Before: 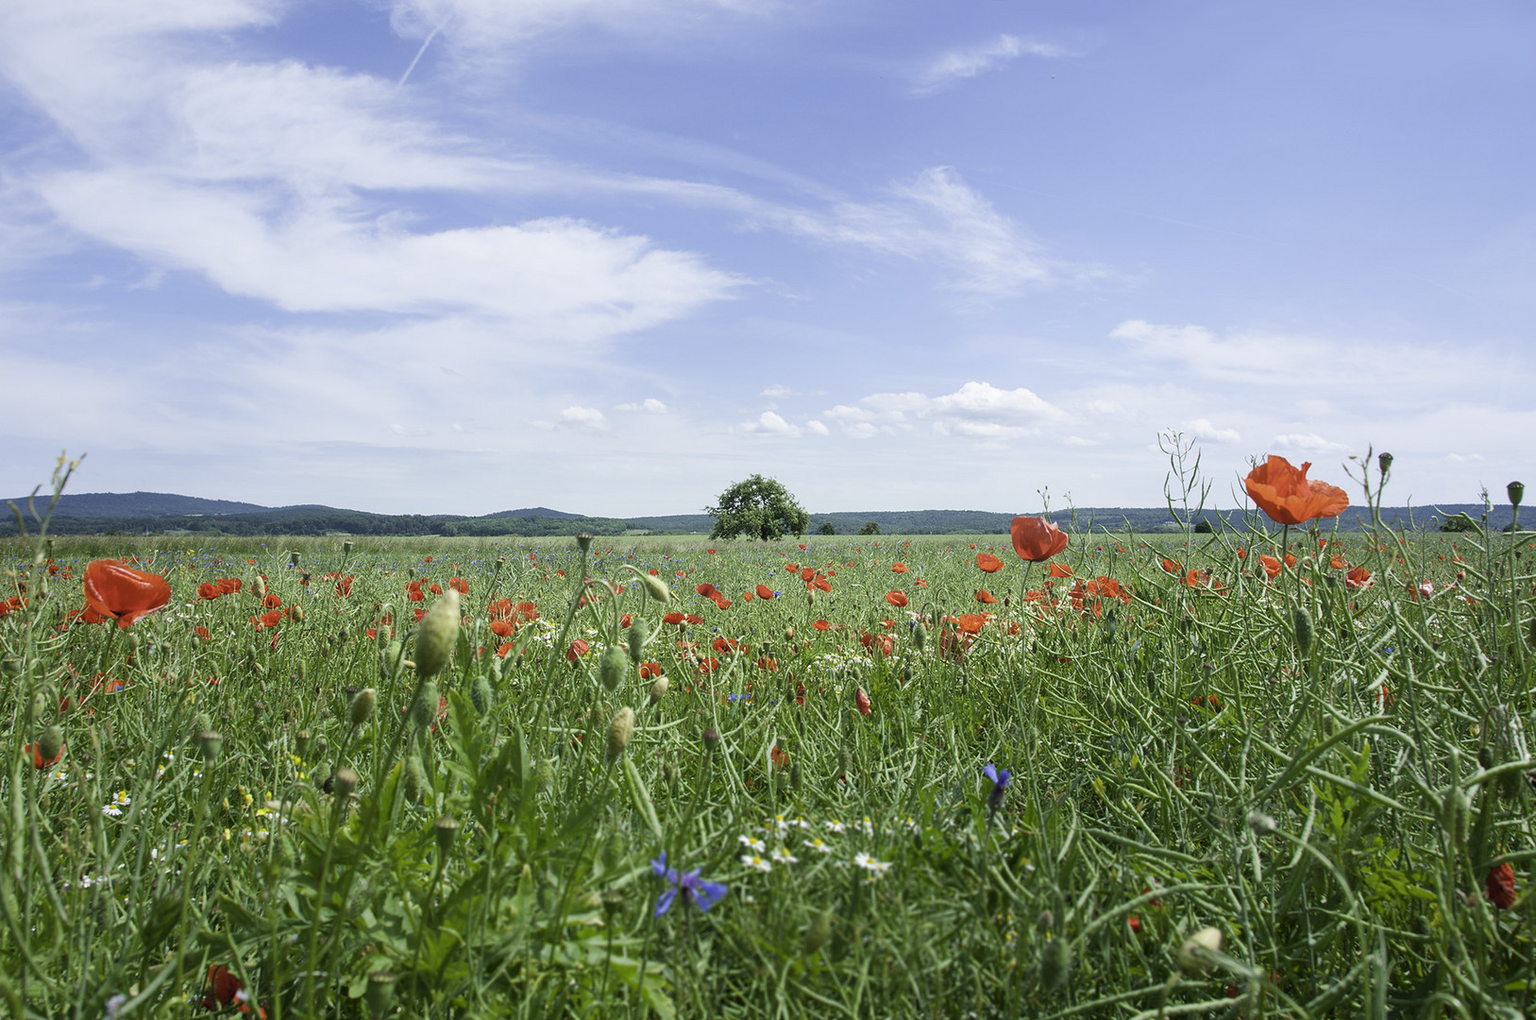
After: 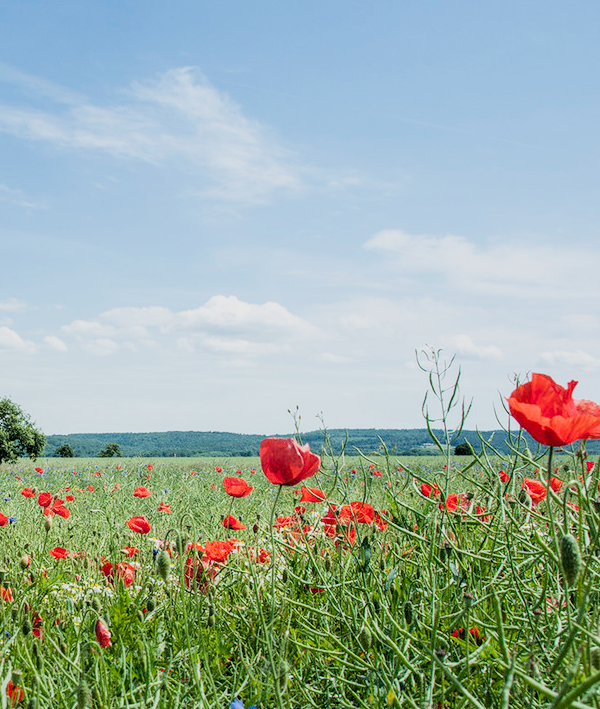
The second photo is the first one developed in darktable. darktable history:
local contrast: on, module defaults
filmic rgb: black relative exposure -5 EV, hardness 2.88, contrast 1.3, highlights saturation mix -30%
crop and rotate: left 49.936%, top 10.094%, right 13.136%, bottom 24.256%
